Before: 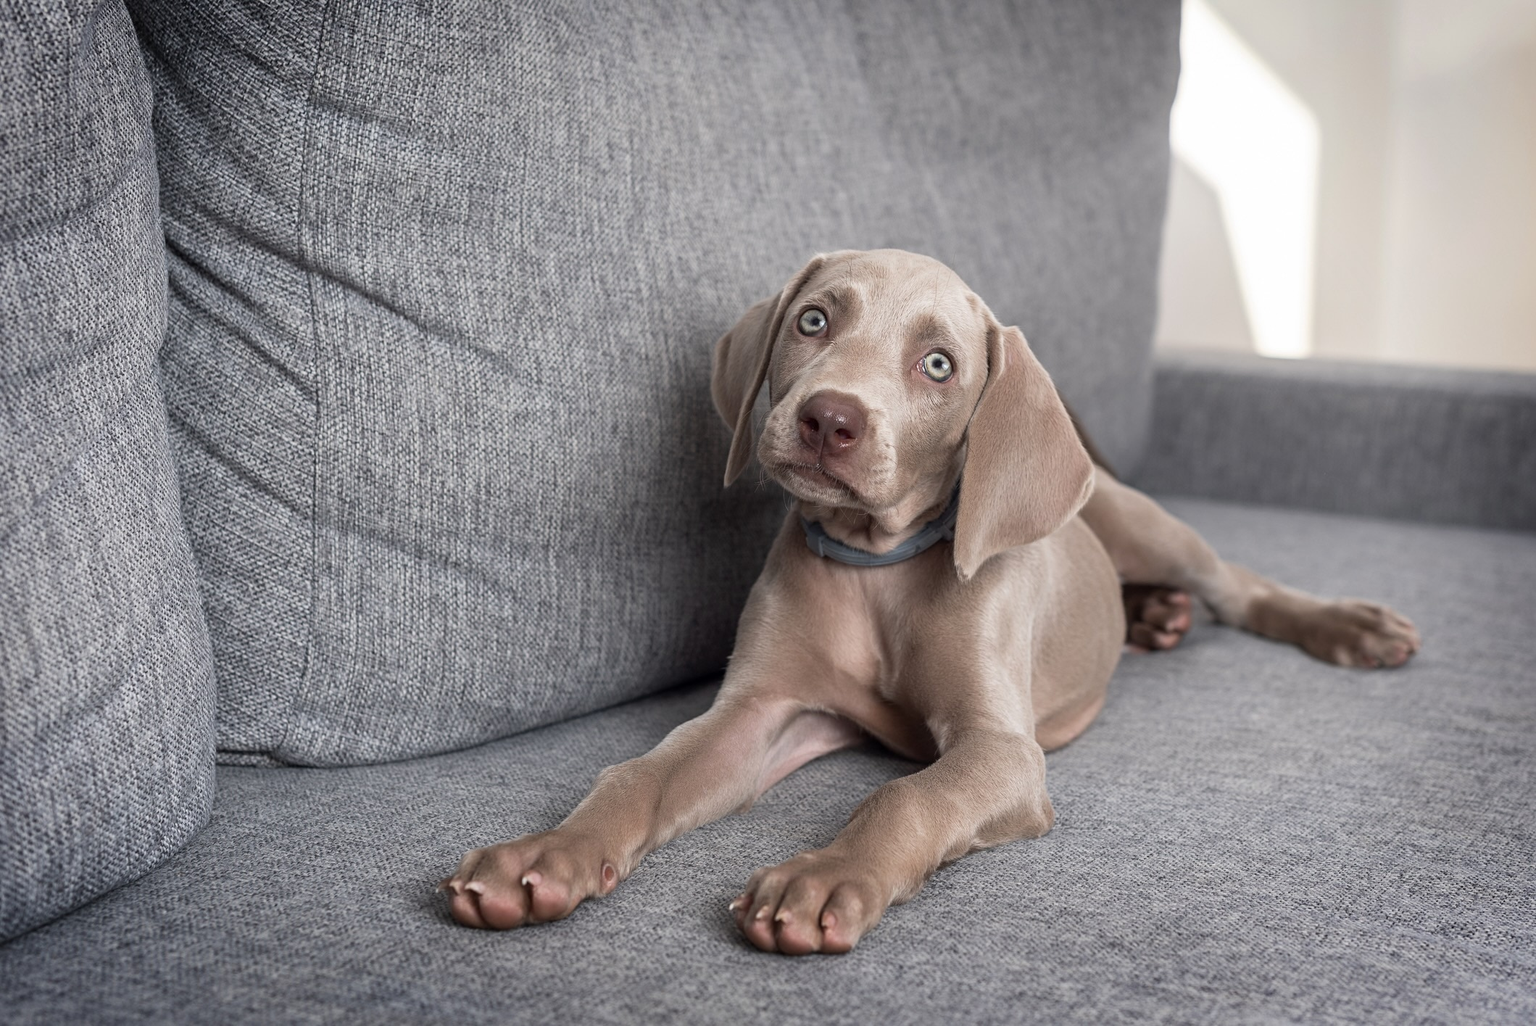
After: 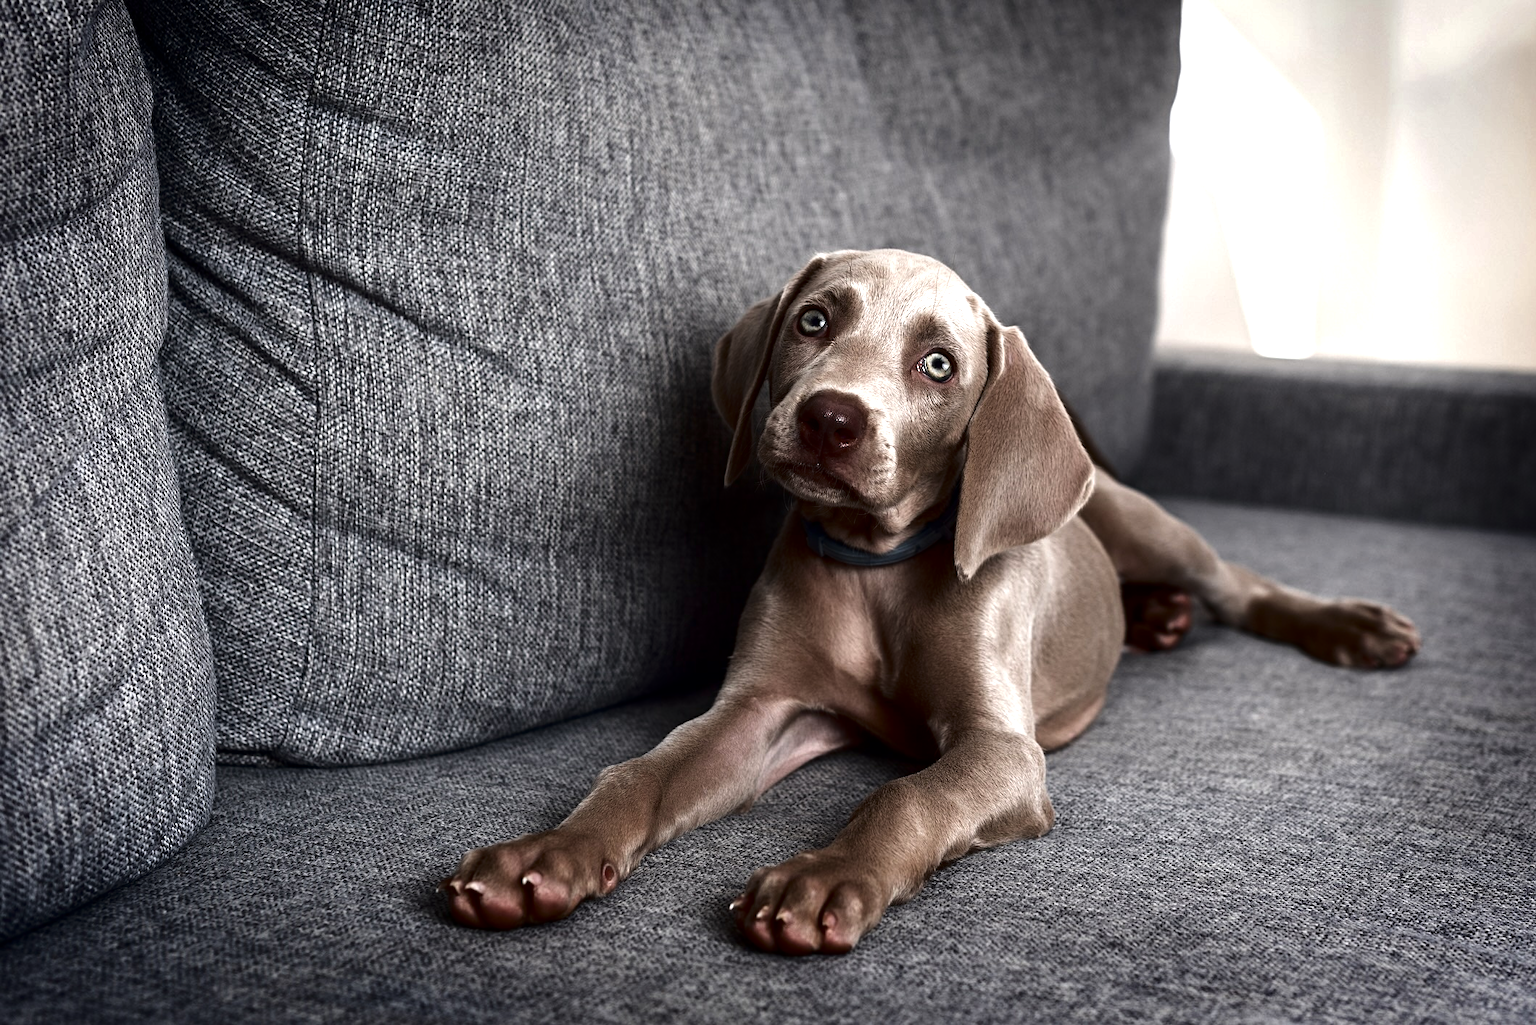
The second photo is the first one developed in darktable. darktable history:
tone equalizer: -8 EV -0.75 EV, -7 EV -0.7 EV, -6 EV -0.6 EV, -5 EV -0.4 EV, -3 EV 0.4 EV, -2 EV 0.6 EV, -1 EV 0.7 EV, +0 EV 0.75 EV, edges refinement/feathering 500, mask exposure compensation -1.57 EV, preserve details no
contrast brightness saturation: brightness -0.52
